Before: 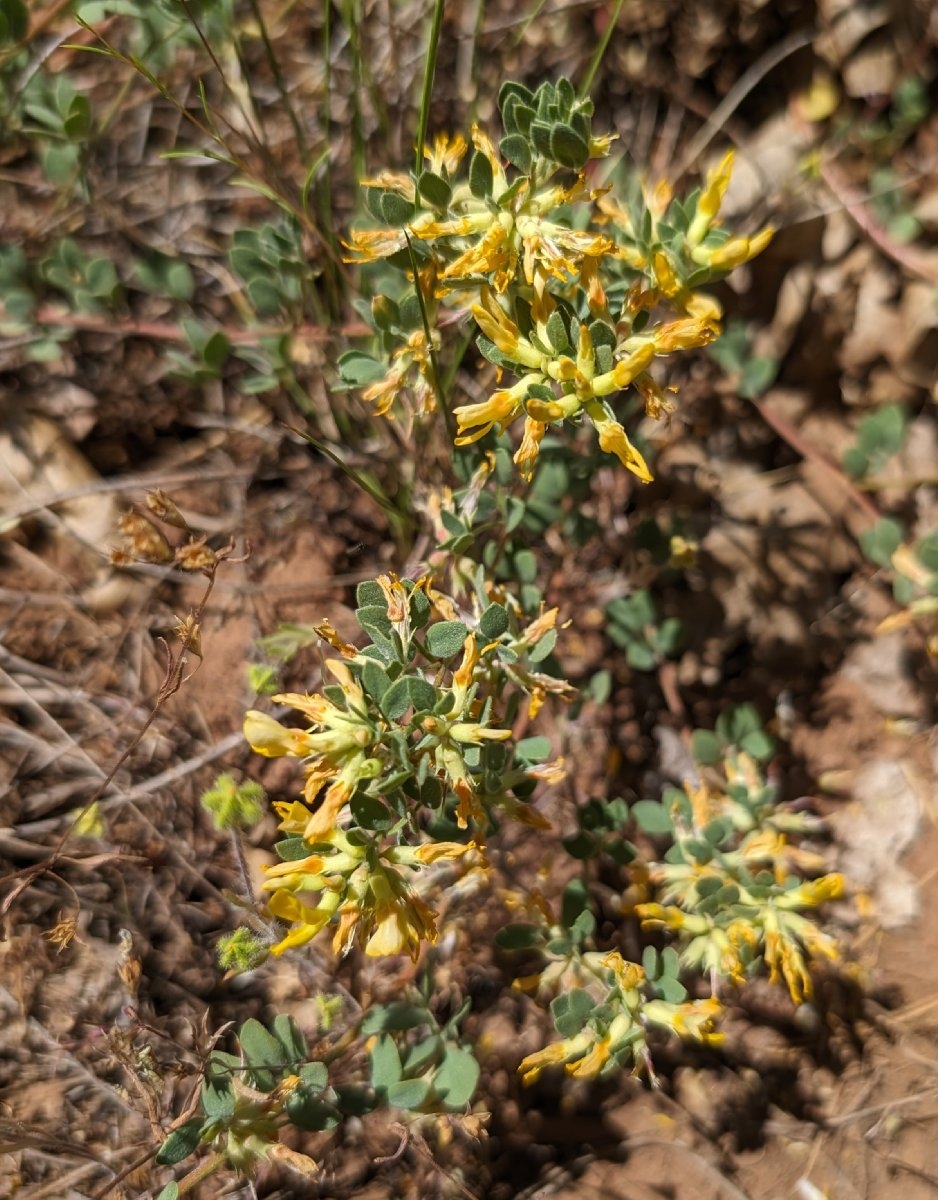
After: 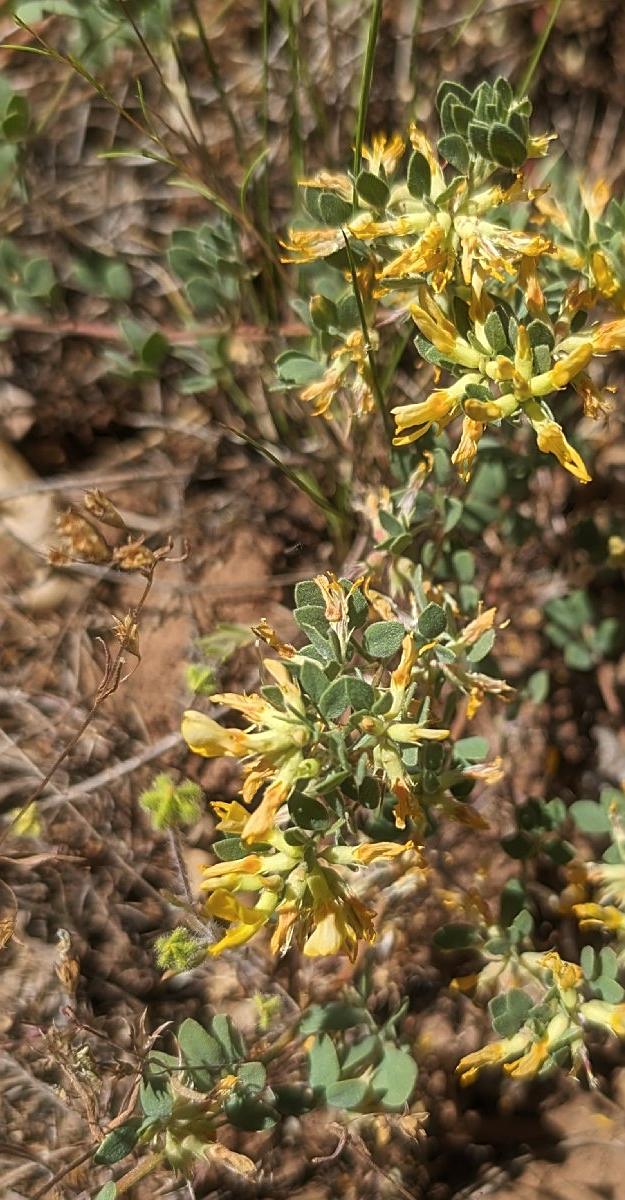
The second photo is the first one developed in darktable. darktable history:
sharpen: on, module defaults
haze removal: strength -0.113, compatibility mode true, adaptive false
crop and rotate: left 6.713%, right 26.556%
